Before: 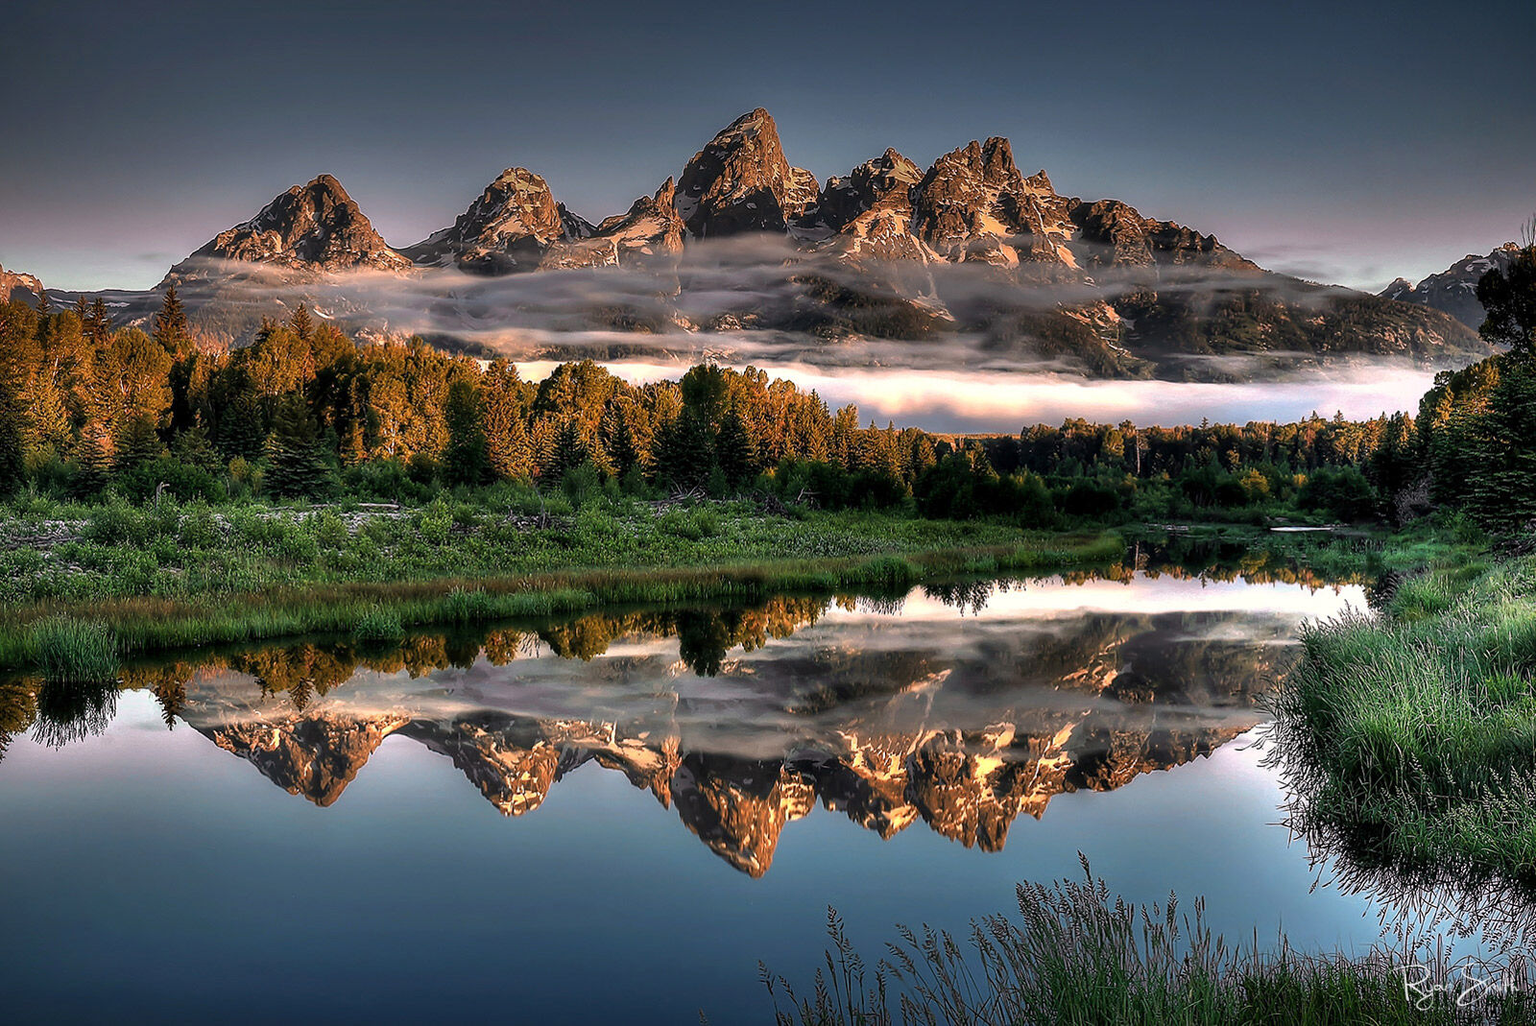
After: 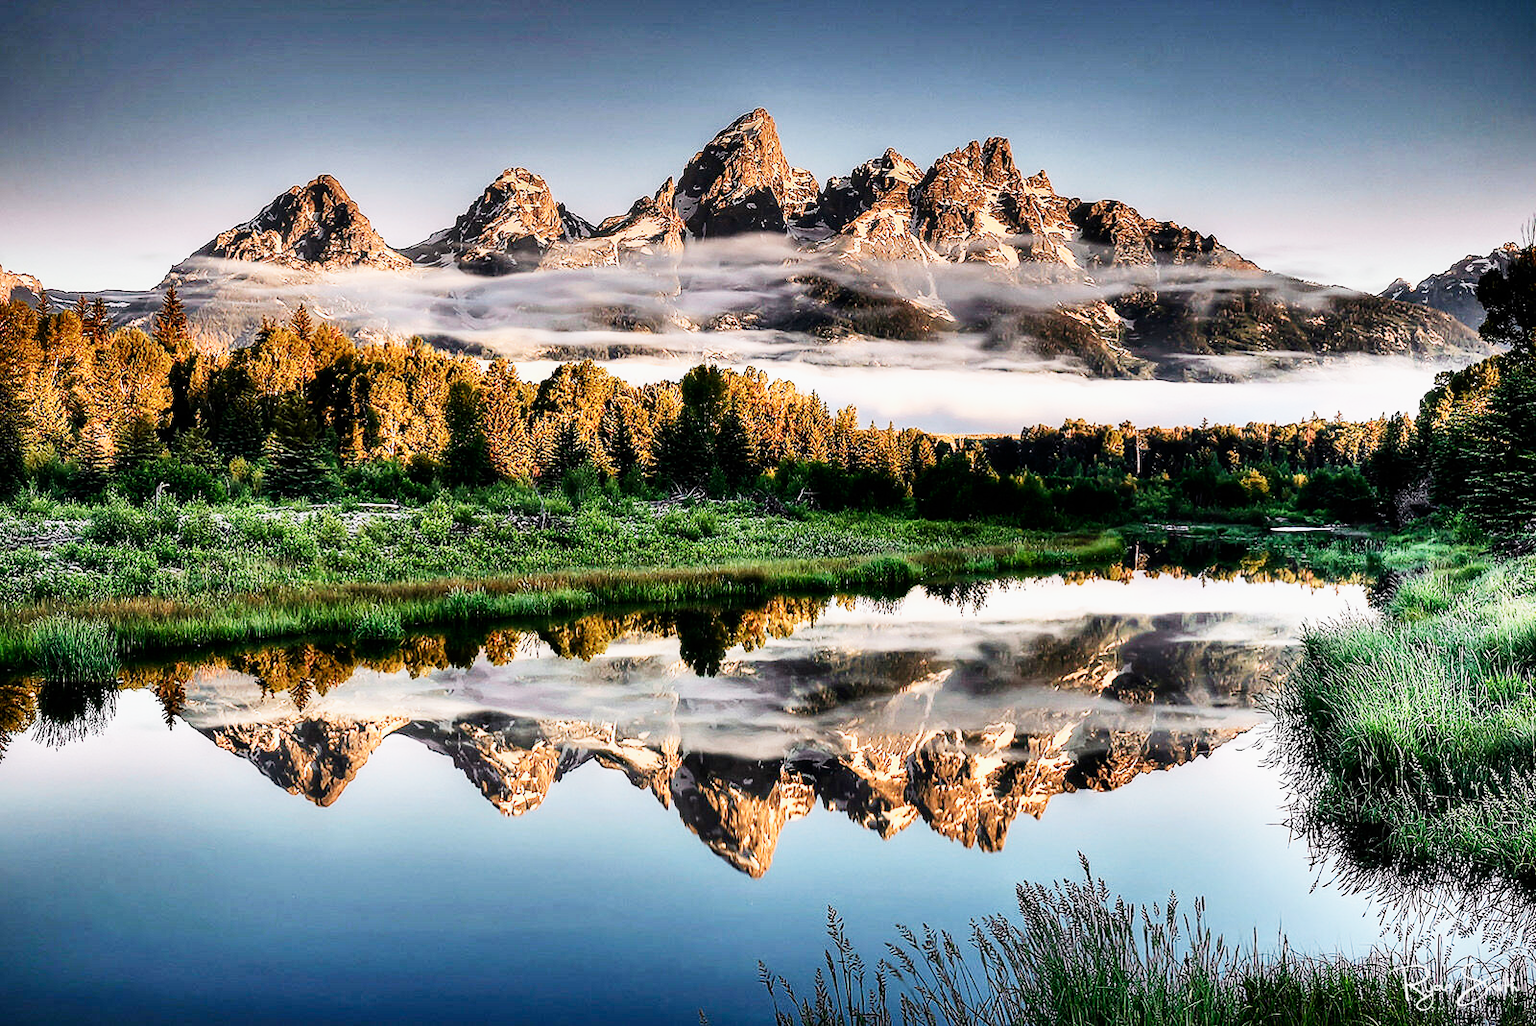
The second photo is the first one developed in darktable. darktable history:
exposure: black level correction 0, exposure 1.388 EV, compensate exposure bias true, compensate highlight preservation false
contrast brightness saturation: contrast 0.14
sigmoid: contrast 1.8, skew -0.2, preserve hue 0%, red attenuation 0.1, red rotation 0.035, green attenuation 0.1, green rotation -0.017, blue attenuation 0.15, blue rotation -0.052, base primaries Rec2020
